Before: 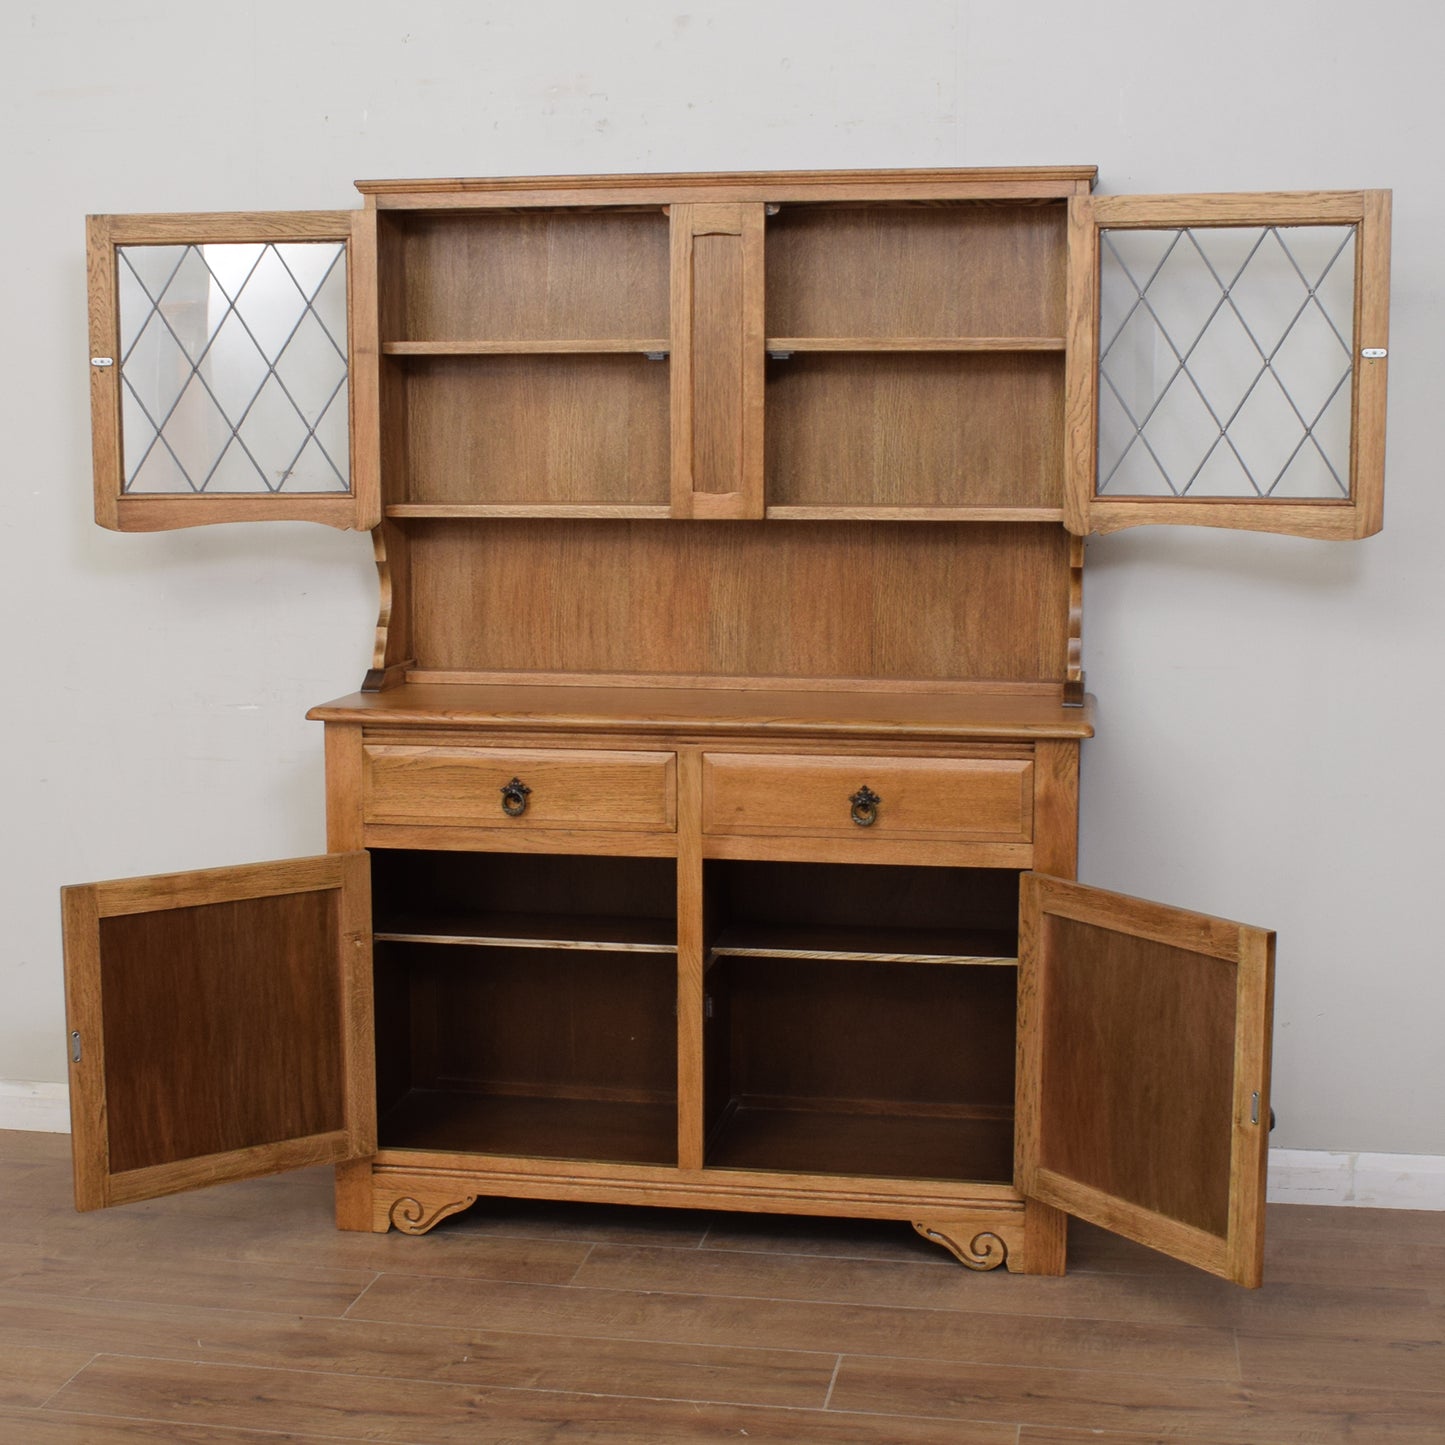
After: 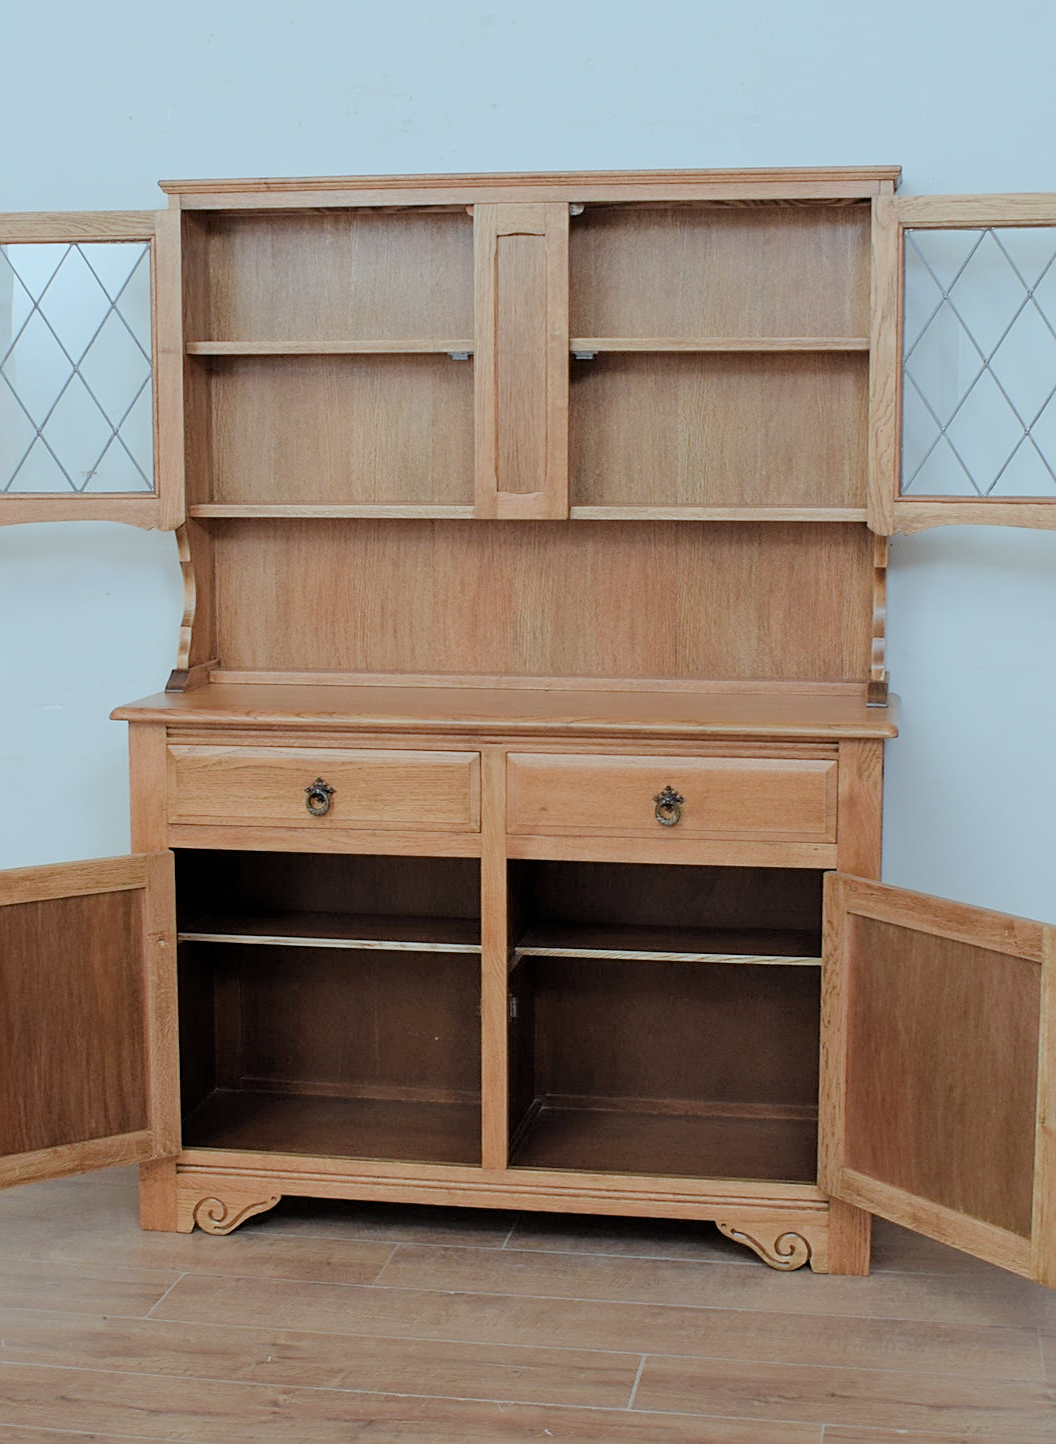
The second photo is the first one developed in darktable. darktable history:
crop: left 13.631%, right 13.27%
tone equalizer: edges refinement/feathering 500, mask exposure compensation -1.57 EV, preserve details no
exposure: exposure 0.918 EV, compensate highlight preservation false
contrast brightness saturation: brightness -0.015, saturation 0.363
levels: black 0.088%, levels [0, 0.476, 0.951]
filmic rgb: black relative exposure -7.03 EV, white relative exposure 5.98 EV, target black luminance 0%, hardness 2.75, latitude 60.72%, contrast 0.698, highlights saturation mix 11.38%, shadows ↔ highlights balance -0.132%
color correction: highlights a* -13.43, highlights b* -17.43, saturation 0.702
sharpen: on, module defaults
